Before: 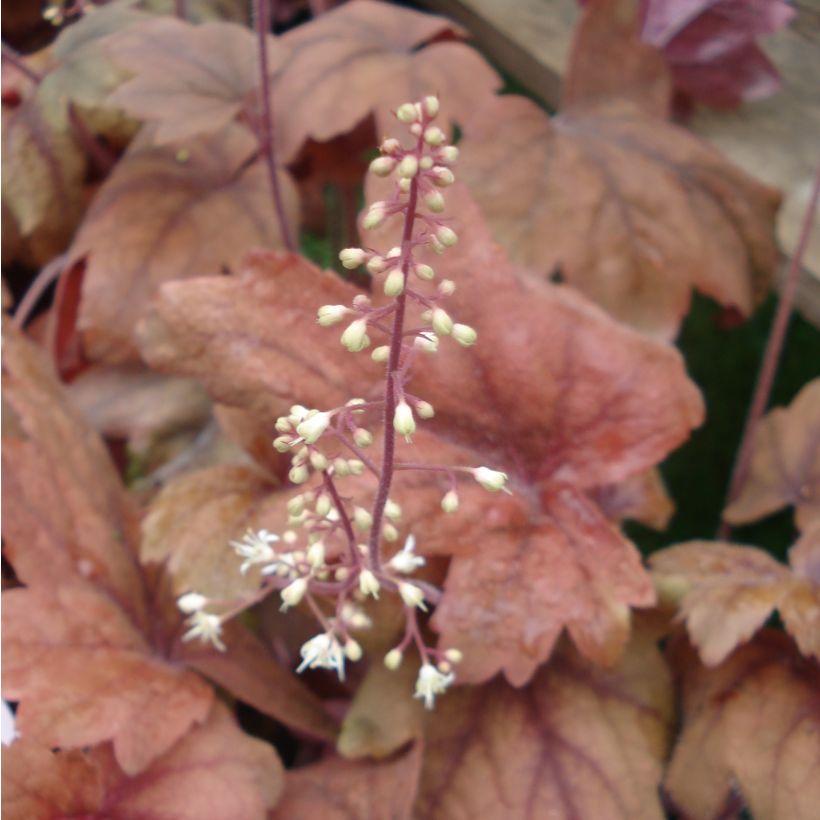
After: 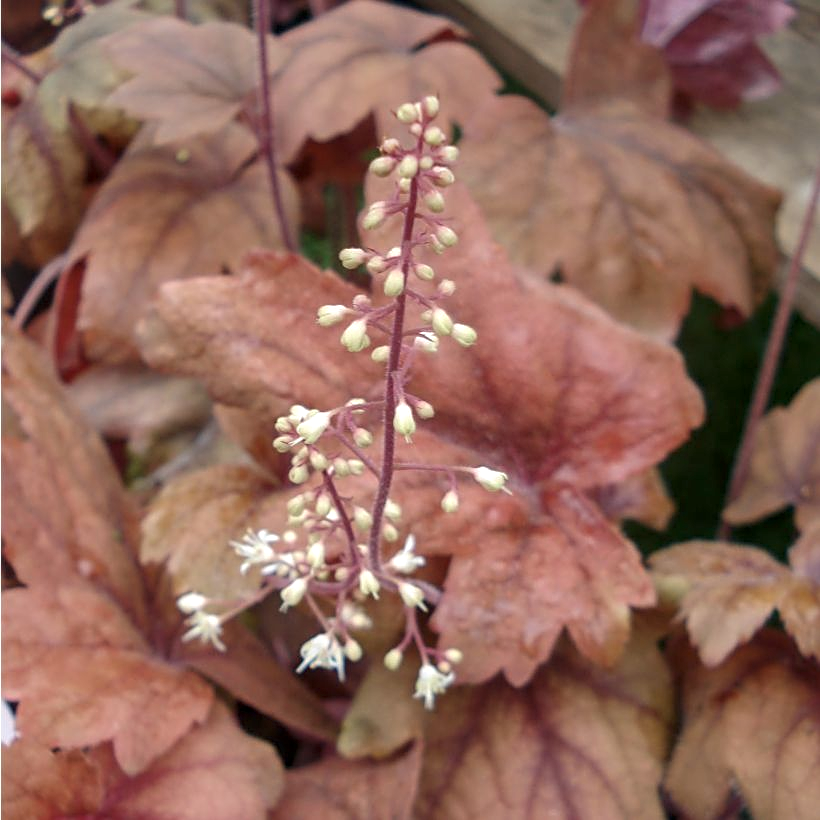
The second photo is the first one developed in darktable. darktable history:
local contrast: on, module defaults
sharpen: on, module defaults
shadows and highlights: shadows 25.47, highlights -26.29
tone equalizer: edges refinement/feathering 500, mask exposure compensation -1.57 EV, preserve details no
